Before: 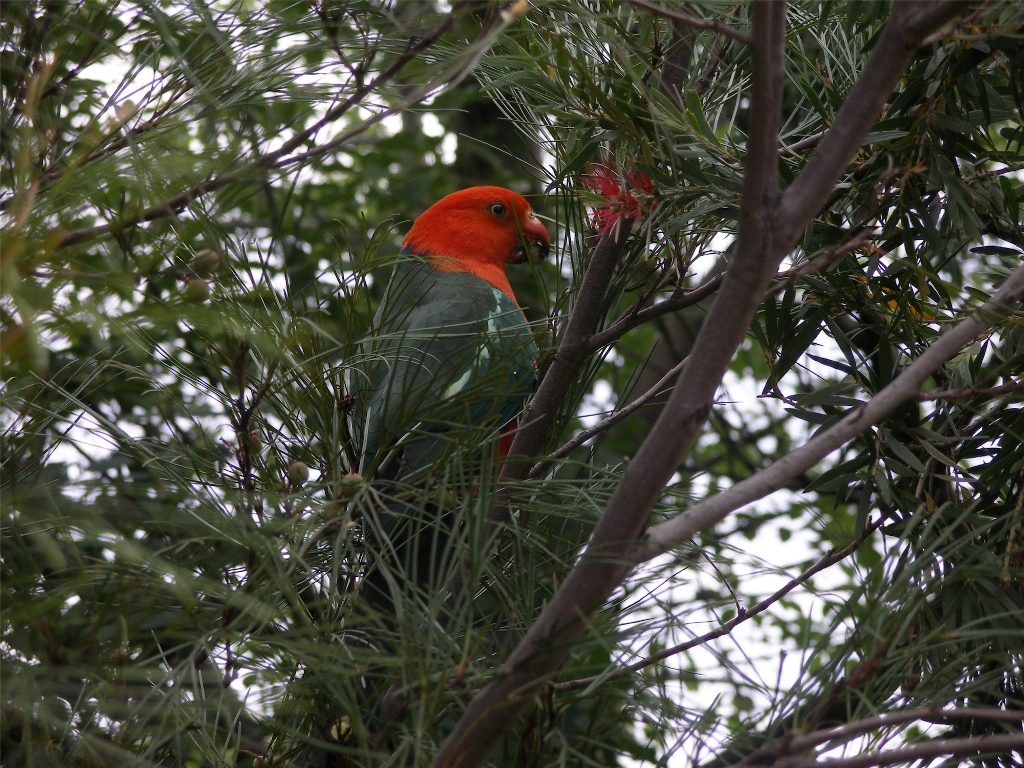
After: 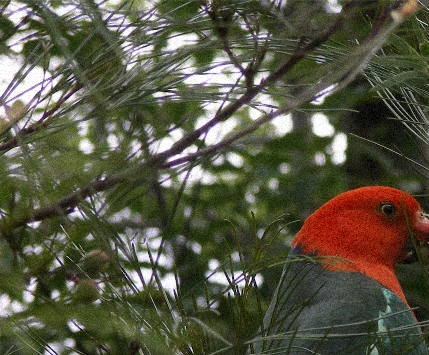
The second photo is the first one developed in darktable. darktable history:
crop and rotate: left 10.817%, top 0.062%, right 47.194%, bottom 53.626%
grain: strength 35%, mid-tones bias 0%
